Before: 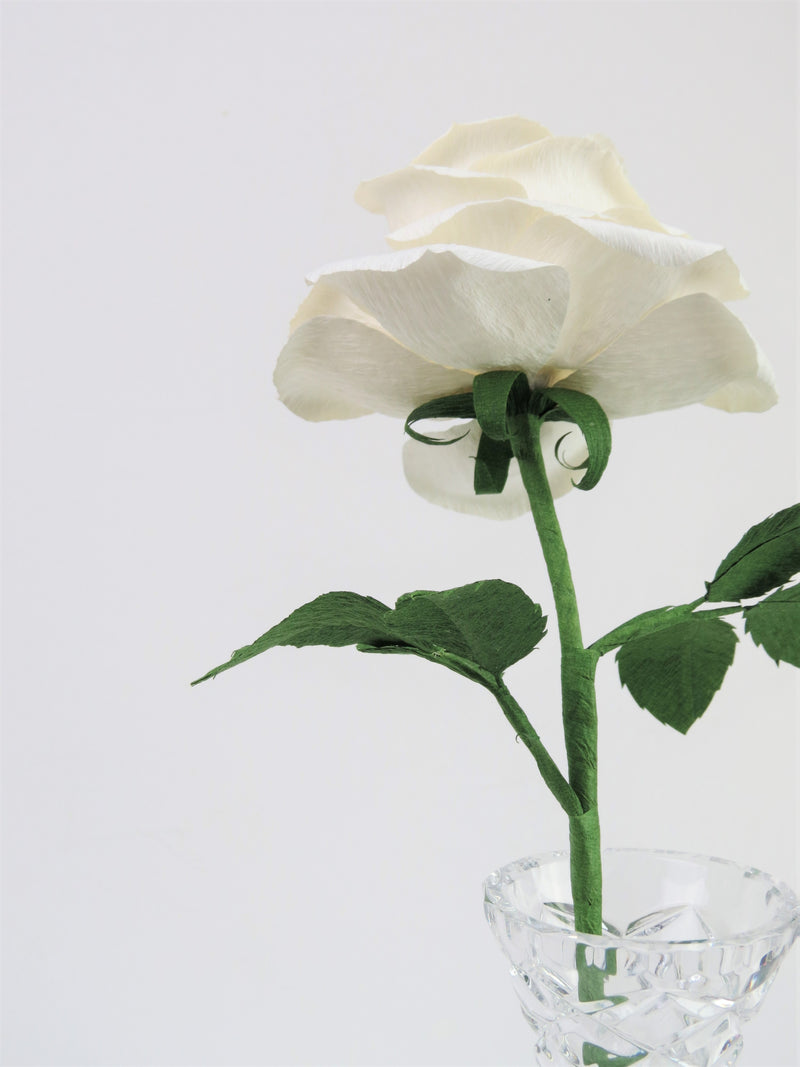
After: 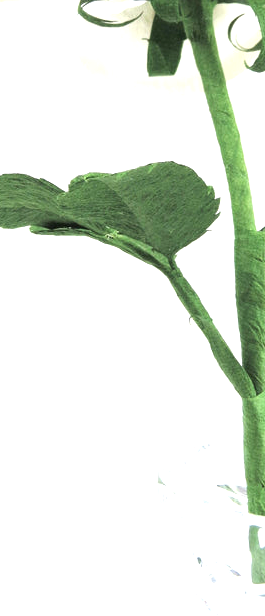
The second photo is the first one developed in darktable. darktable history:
exposure: black level correction 0, exposure 1.125 EV, compensate exposure bias true, compensate highlight preservation false
crop: left 40.878%, top 39.176%, right 25.993%, bottom 3.081%
